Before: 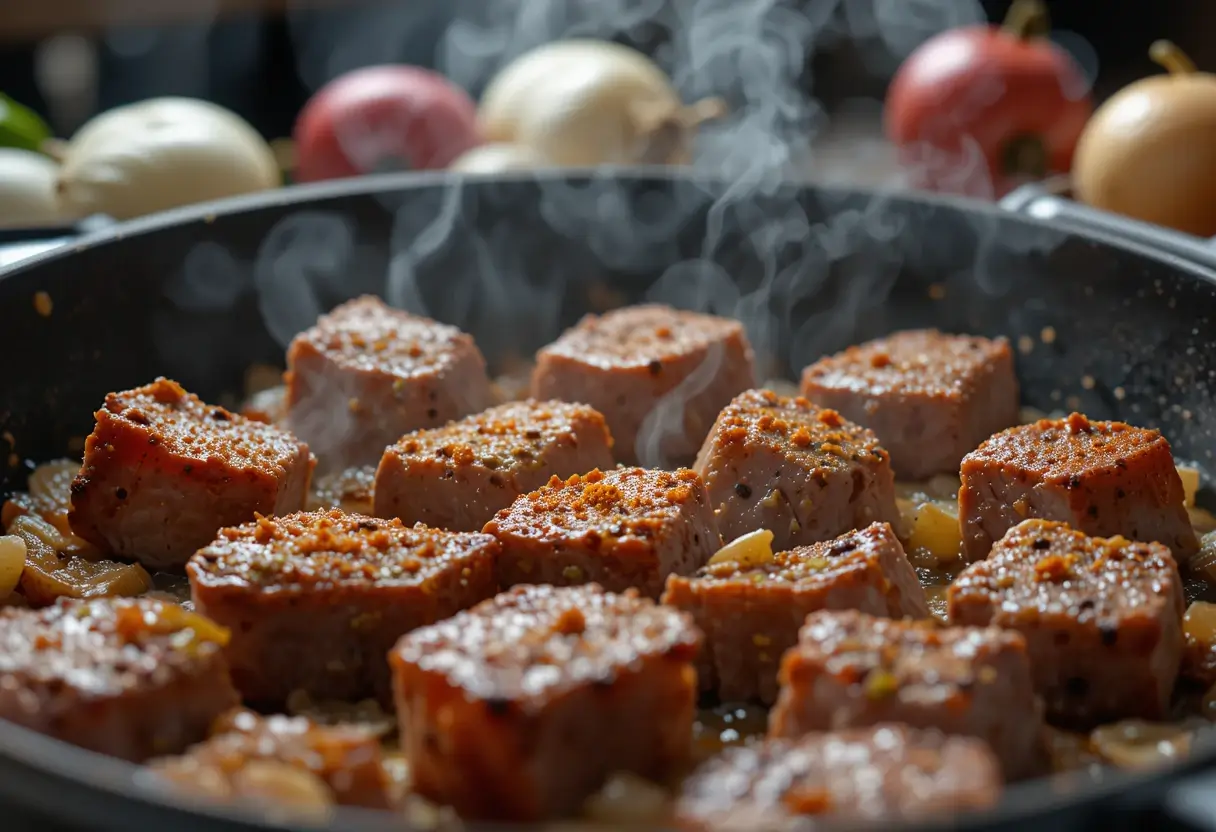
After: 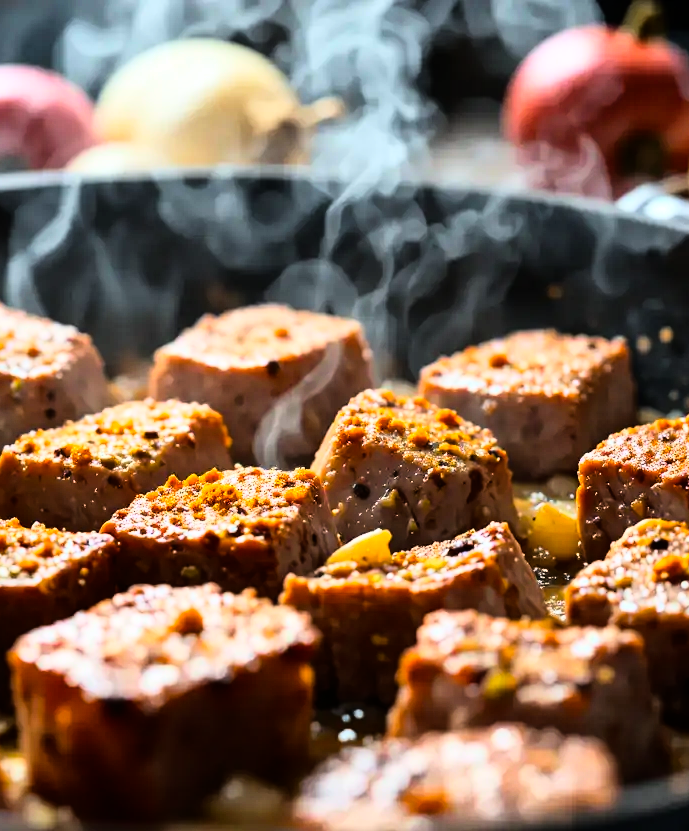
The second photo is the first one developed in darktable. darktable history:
crop: left 31.458%, top 0%, right 11.876%
color balance rgb: perceptual saturation grading › global saturation 20%, global vibrance 20%
rgb curve: curves: ch0 [(0, 0) (0.21, 0.15) (0.24, 0.21) (0.5, 0.75) (0.75, 0.96) (0.89, 0.99) (1, 1)]; ch1 [(0, 0.02) (0.21, 0.13) (0.25, 0.2) (0.5, 0.67) (0.75, 0.9) (0.89, 0.97) (1, 1)]; ch2 [(0, 0.02) (0.21, 0.13) (0.25, 0.2) (0.5, 0.67) (0.75, 0.9) (0.89, 0.97) (1, 1)], compensate middle gray true
